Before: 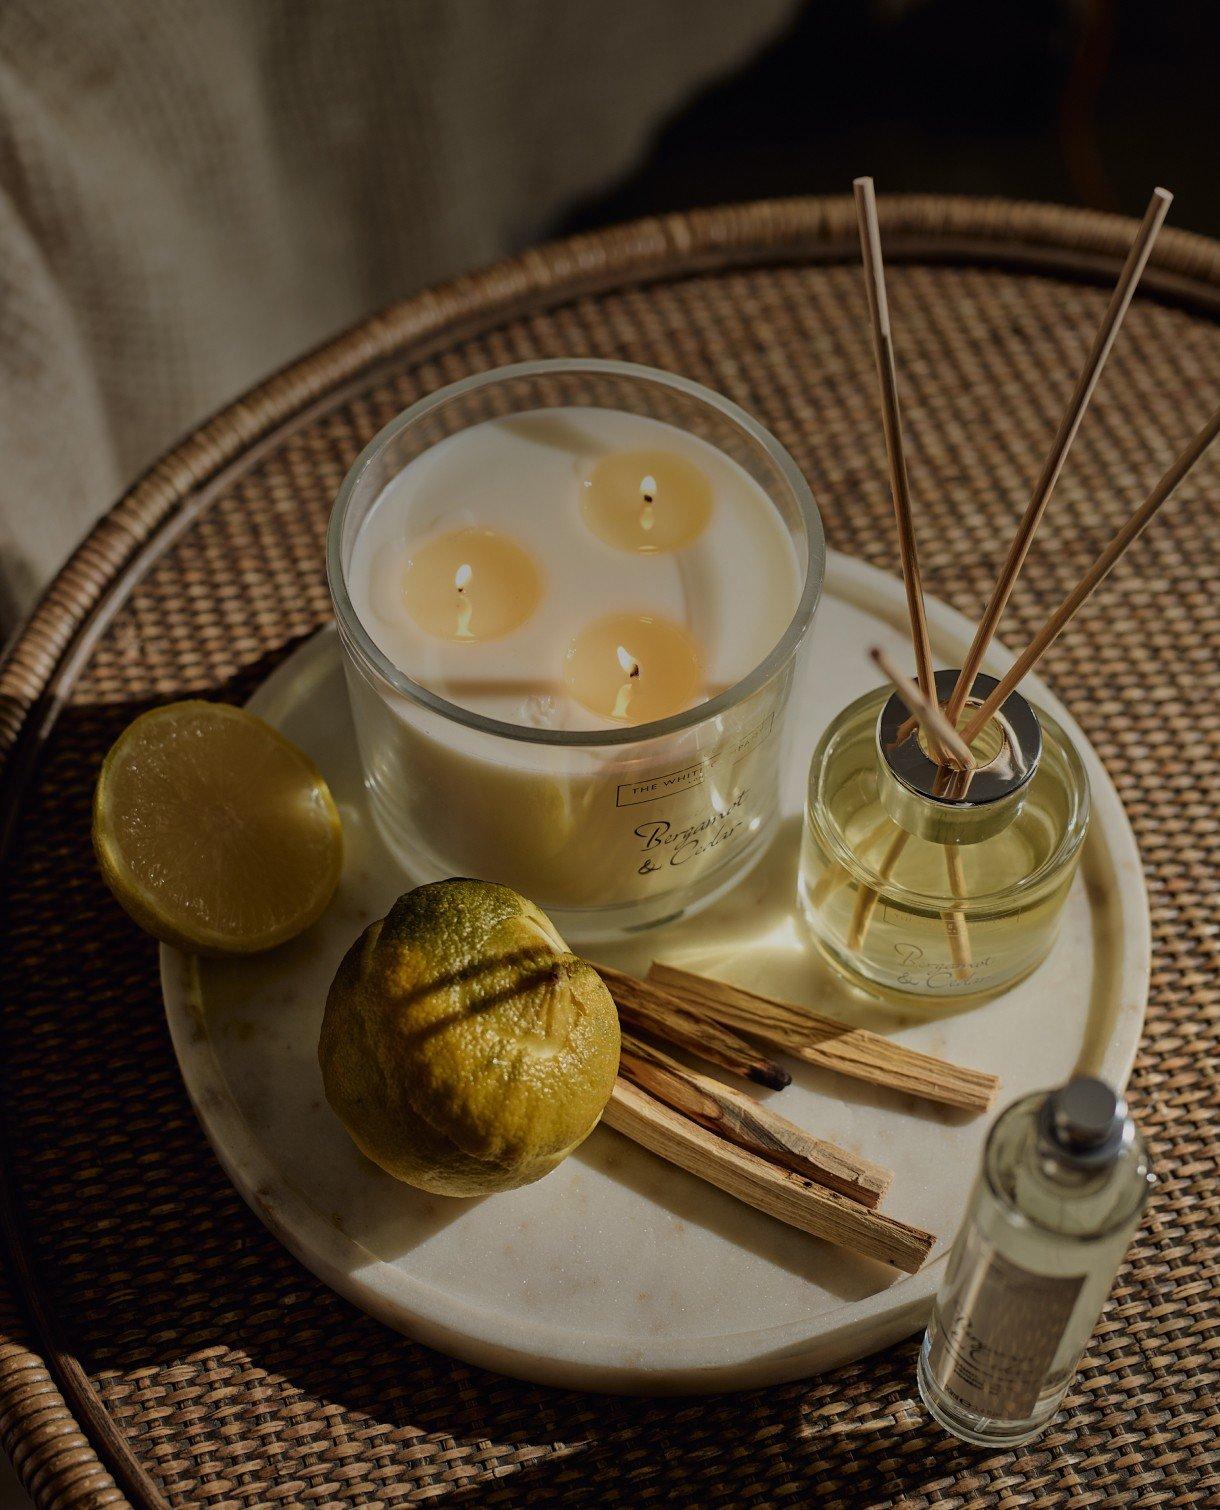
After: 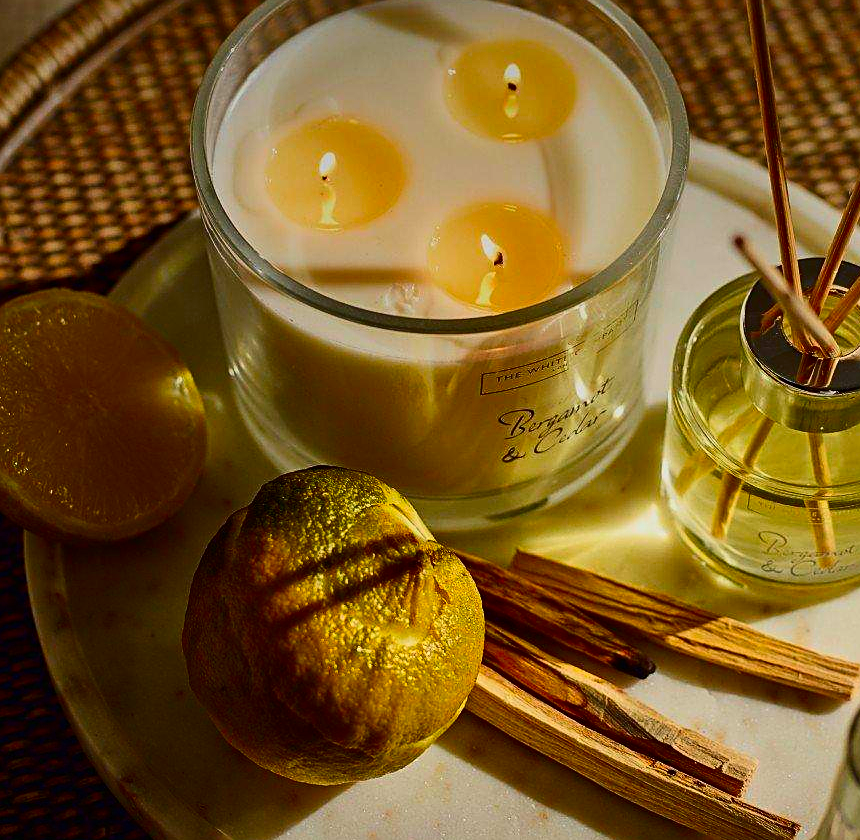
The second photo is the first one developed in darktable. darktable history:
sharpen: amount 0.5
crop: left 11.171%, top 27.296%, right 18.325%, bottom 17.046%
contrast brightness saturation: contrast 0.269, brightness 0.024, saturation 0.881
